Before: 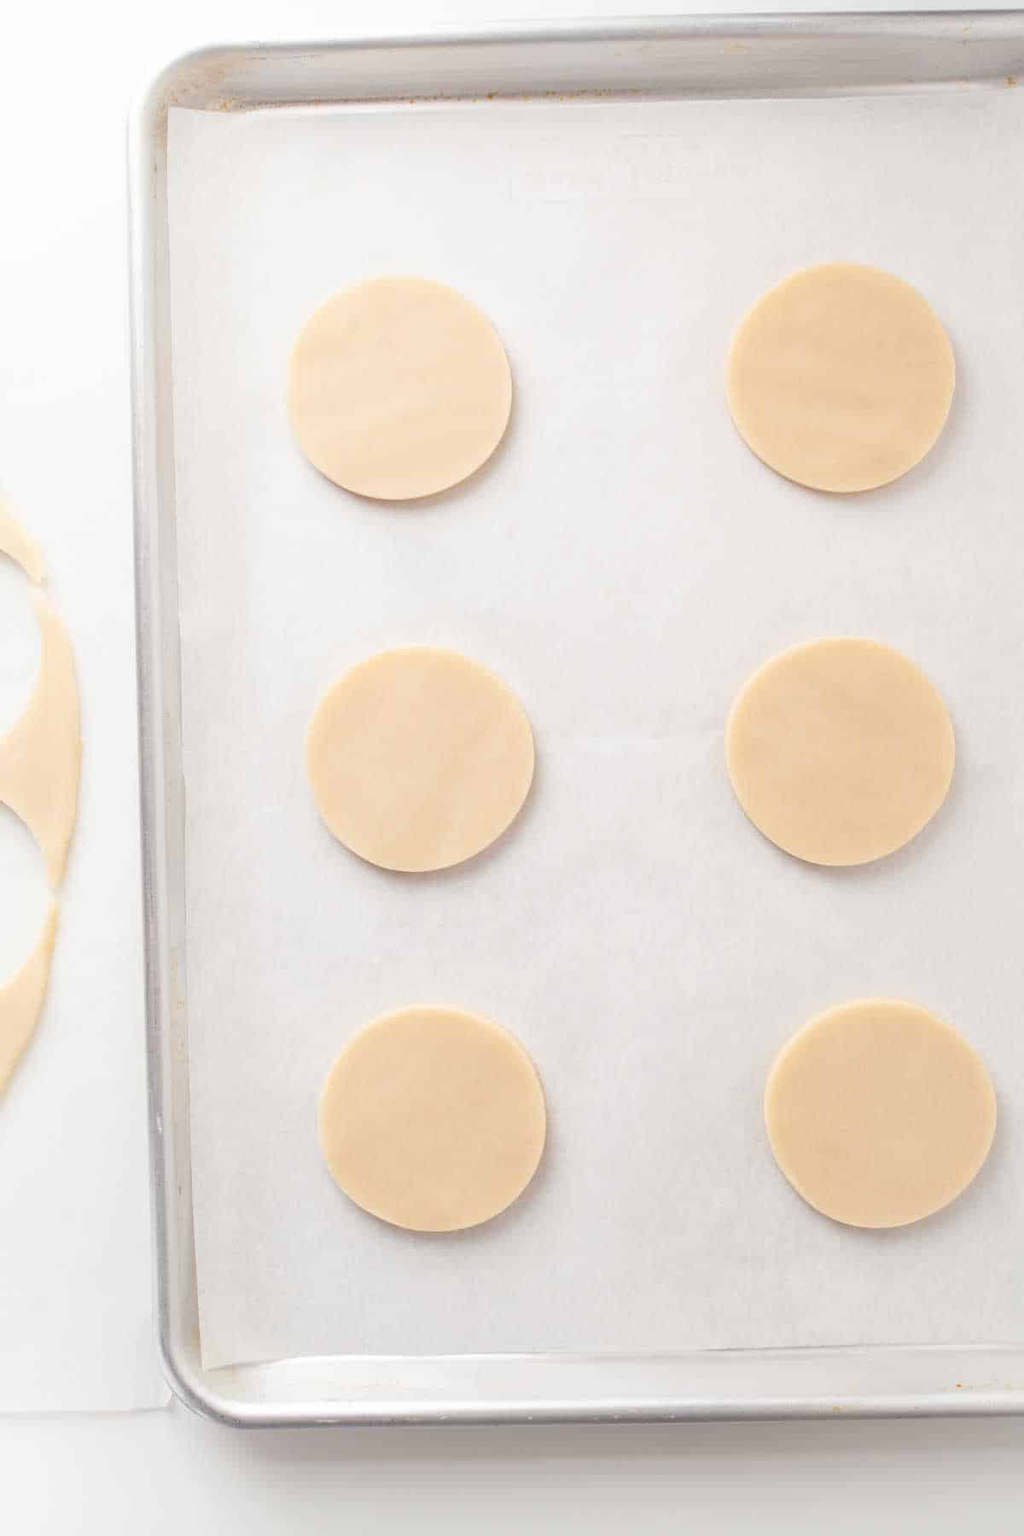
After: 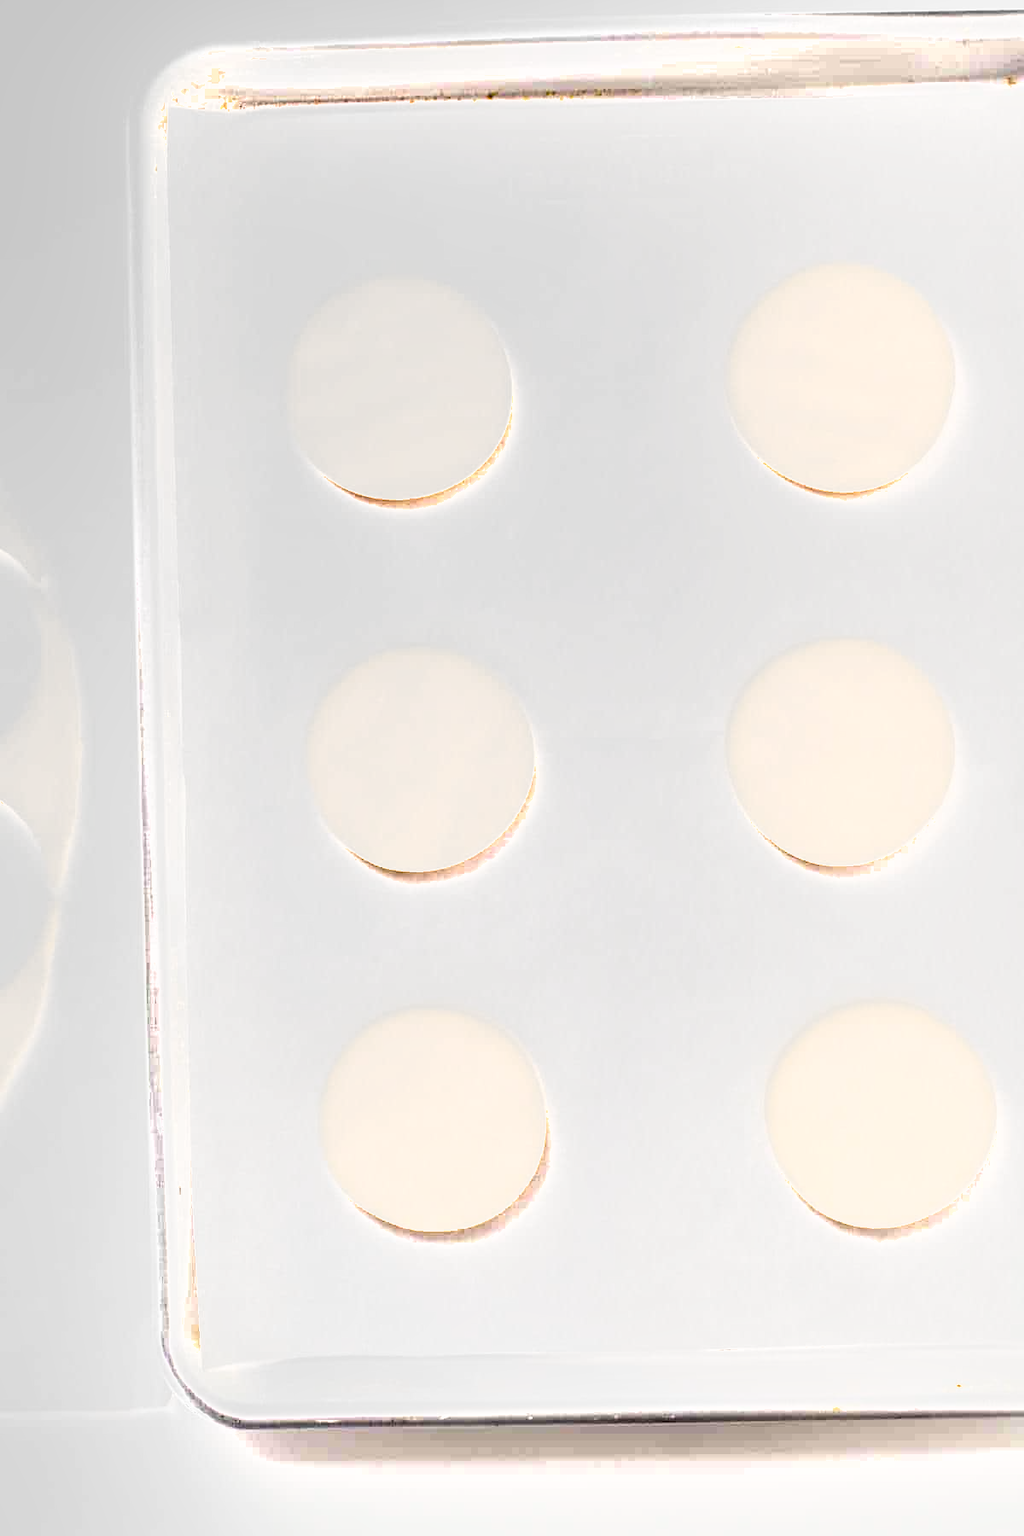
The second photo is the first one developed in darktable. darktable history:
shadows and highlights: soften with gaussian
tone equalizer: -8 EV -1.11 EV, -7 EV -0.984 EV, -6 EV -0.9 EV, -5 EV -0.562 EV, -3 EV 0.547 EV, -2 EV 0.892 EV, -1 EV 1 EV, +0 EV 1.07 EV
